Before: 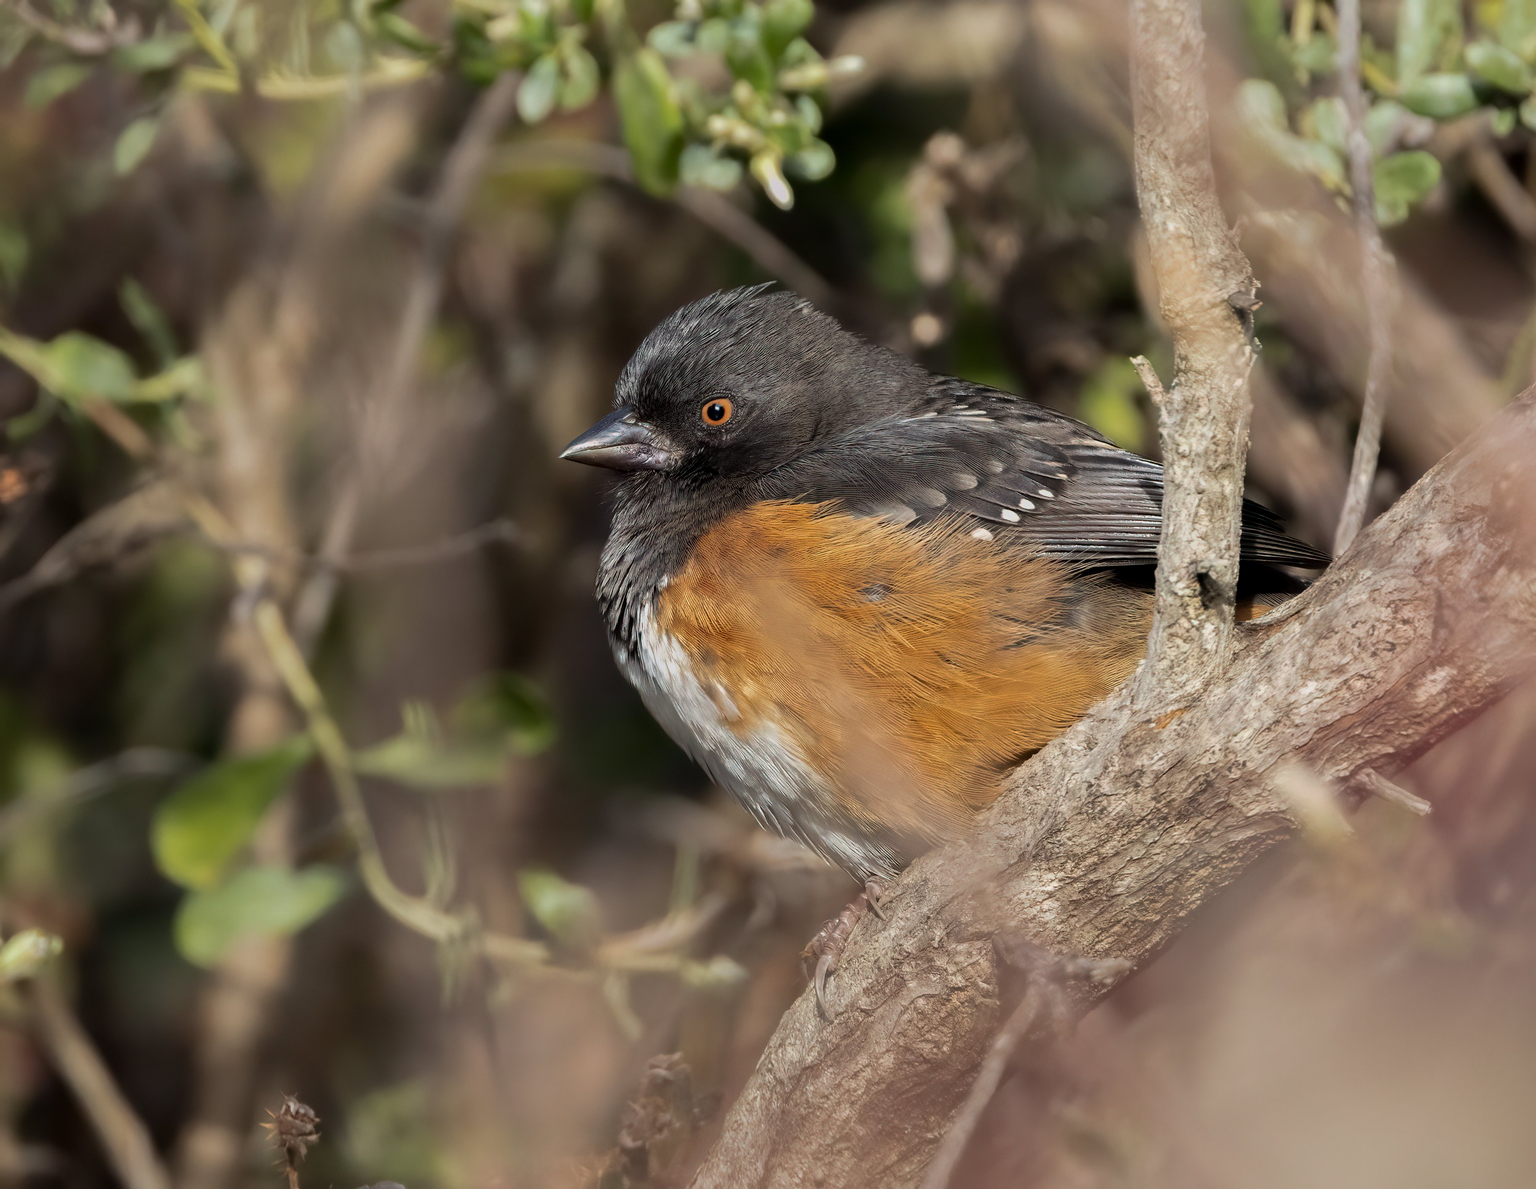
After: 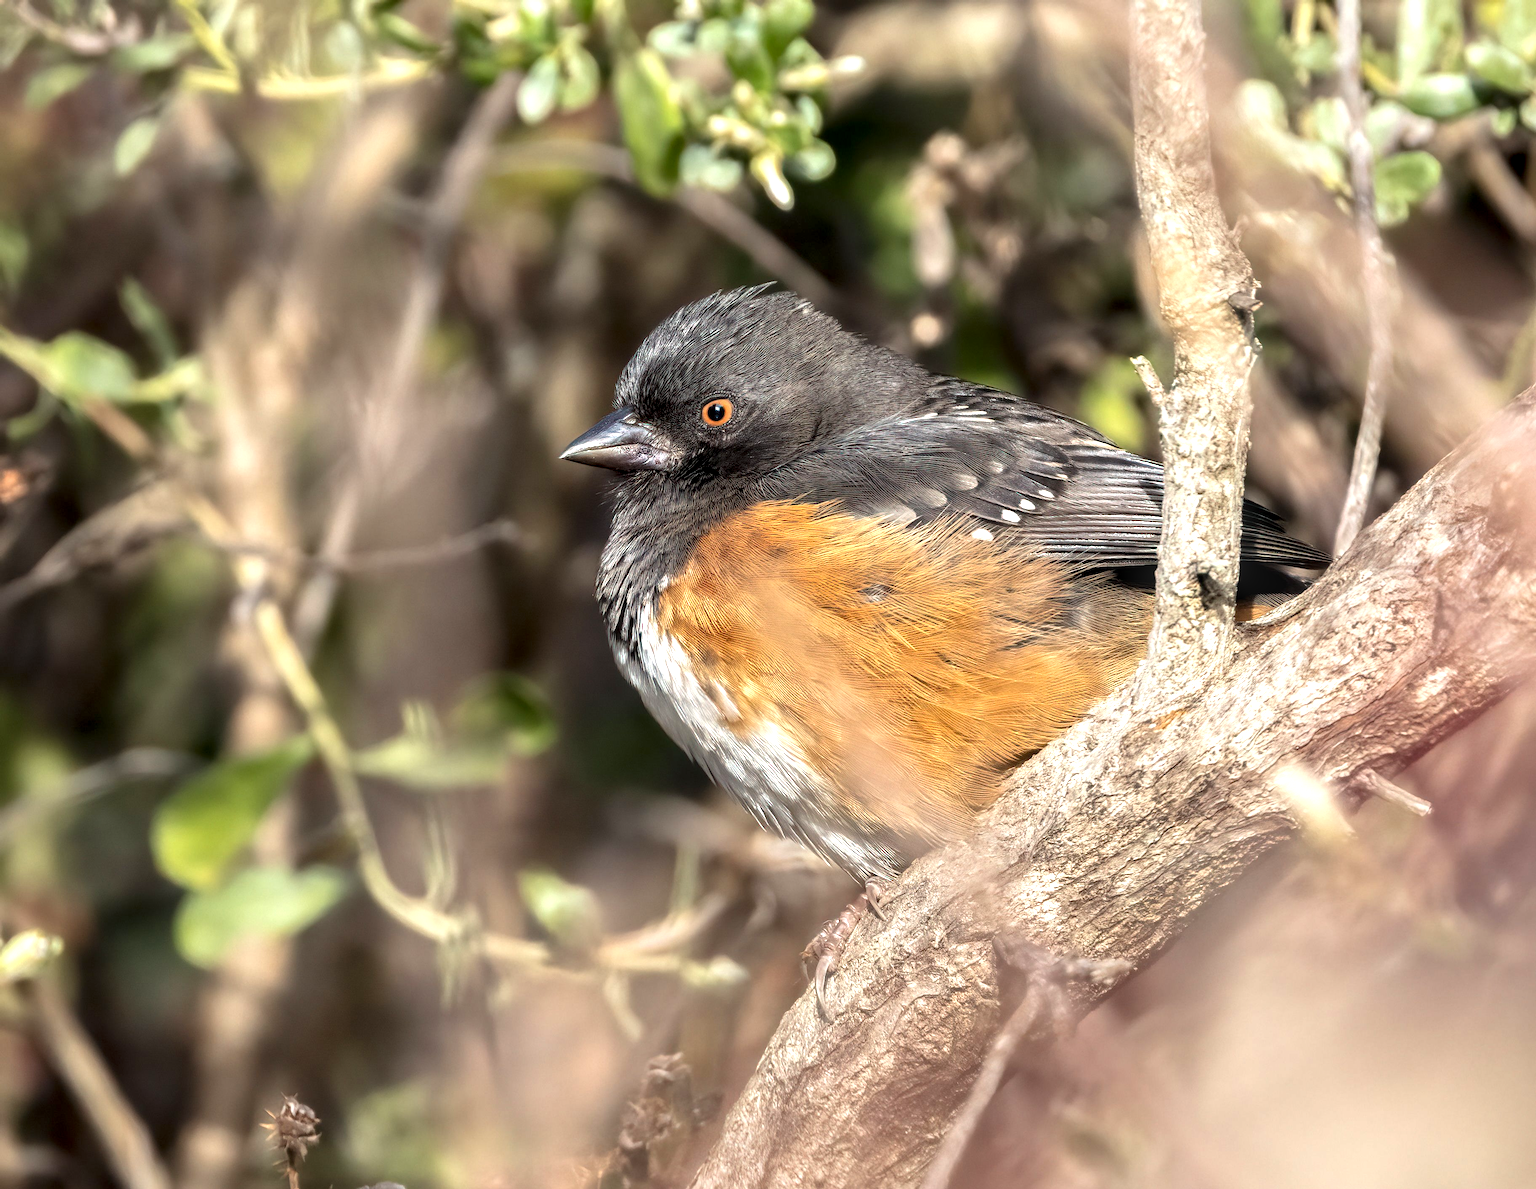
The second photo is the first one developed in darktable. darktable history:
local contrast: highlights 63%, detail 143%, midtone range 0.43
exposure: exposure 1 EV, compensate highlight preservation false
